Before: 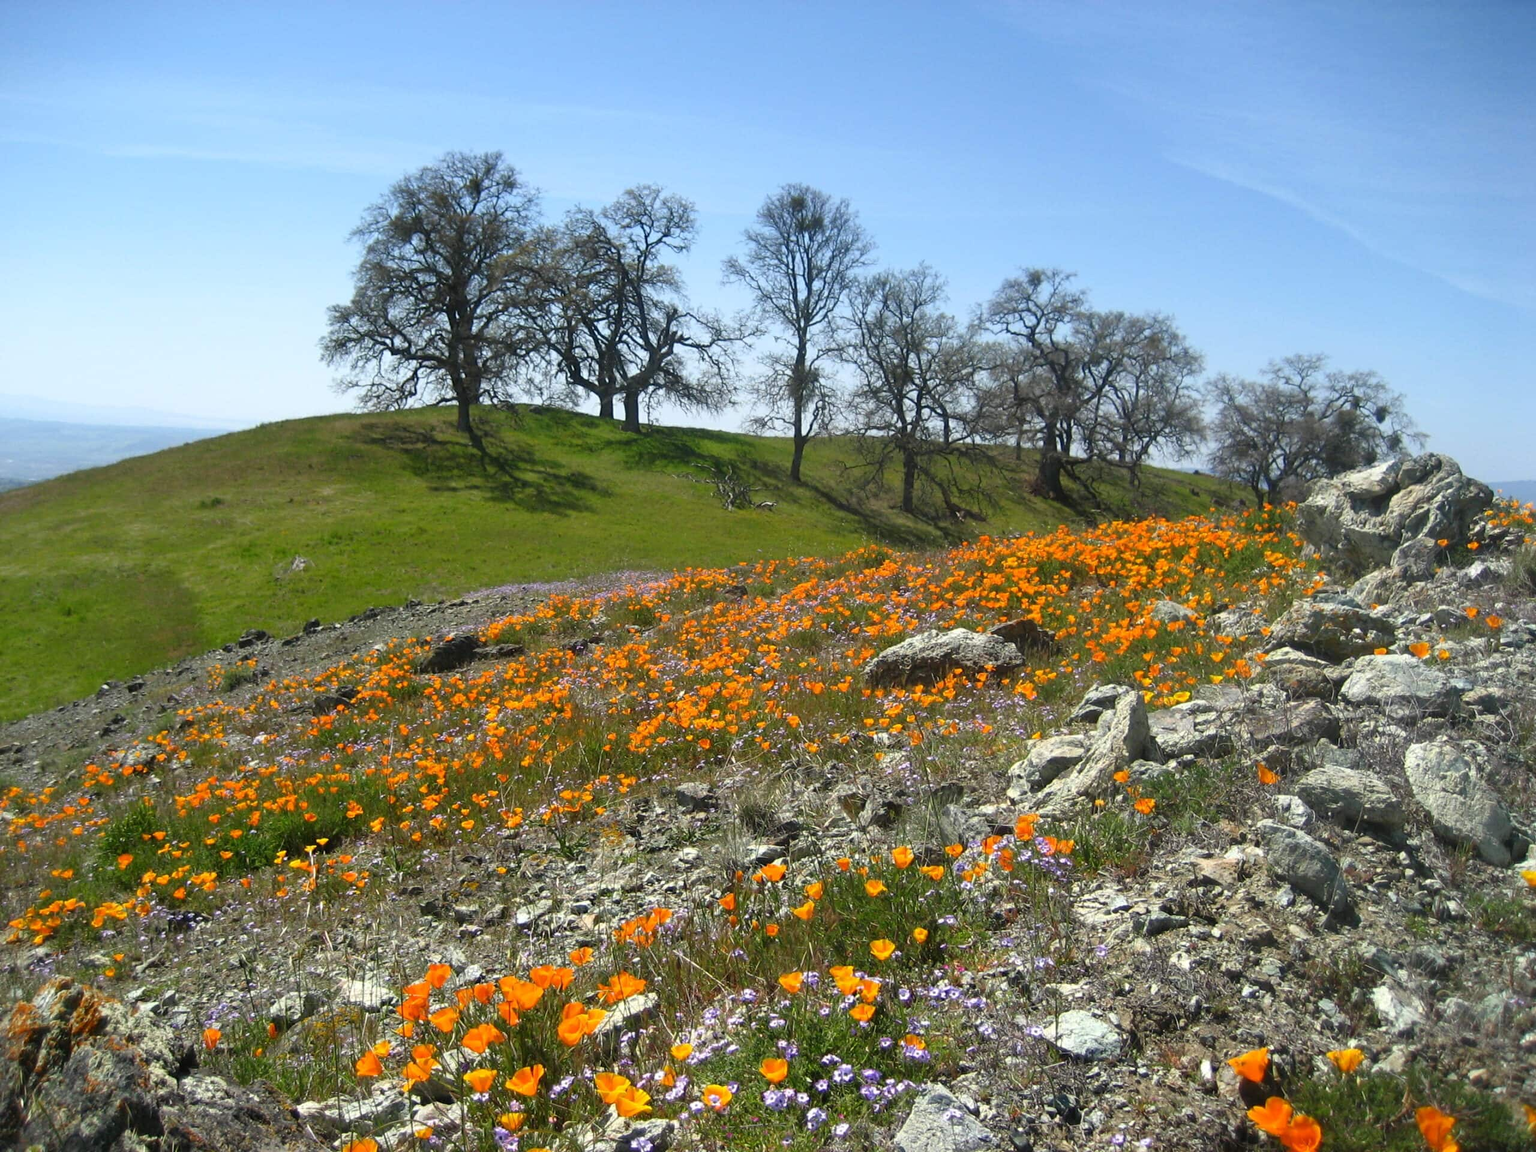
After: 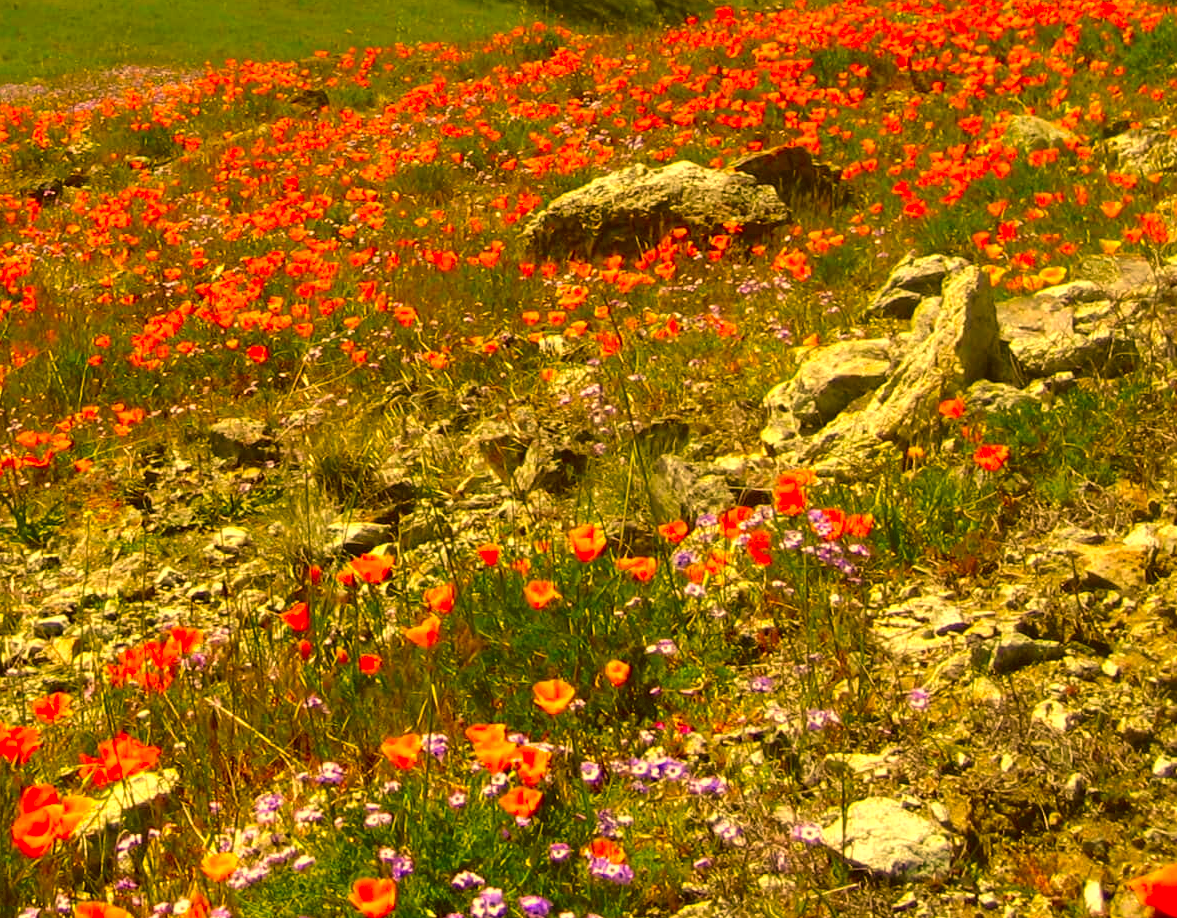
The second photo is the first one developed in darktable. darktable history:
color correction: highlights a* 10.93, highlights b* 30.56, shadows a* 2.72, shadows b* 18.04, saturation 1.73
crop: left 35.823%, top 46.159%, right 18.176%, bottom 6.022%
shadows and highlights: shadows 6.17, soften with gaussian
exposure: exposure 0.202 EV, compensate exposure bias true, compensate highlight preservation false
velvia: on, module defaults
